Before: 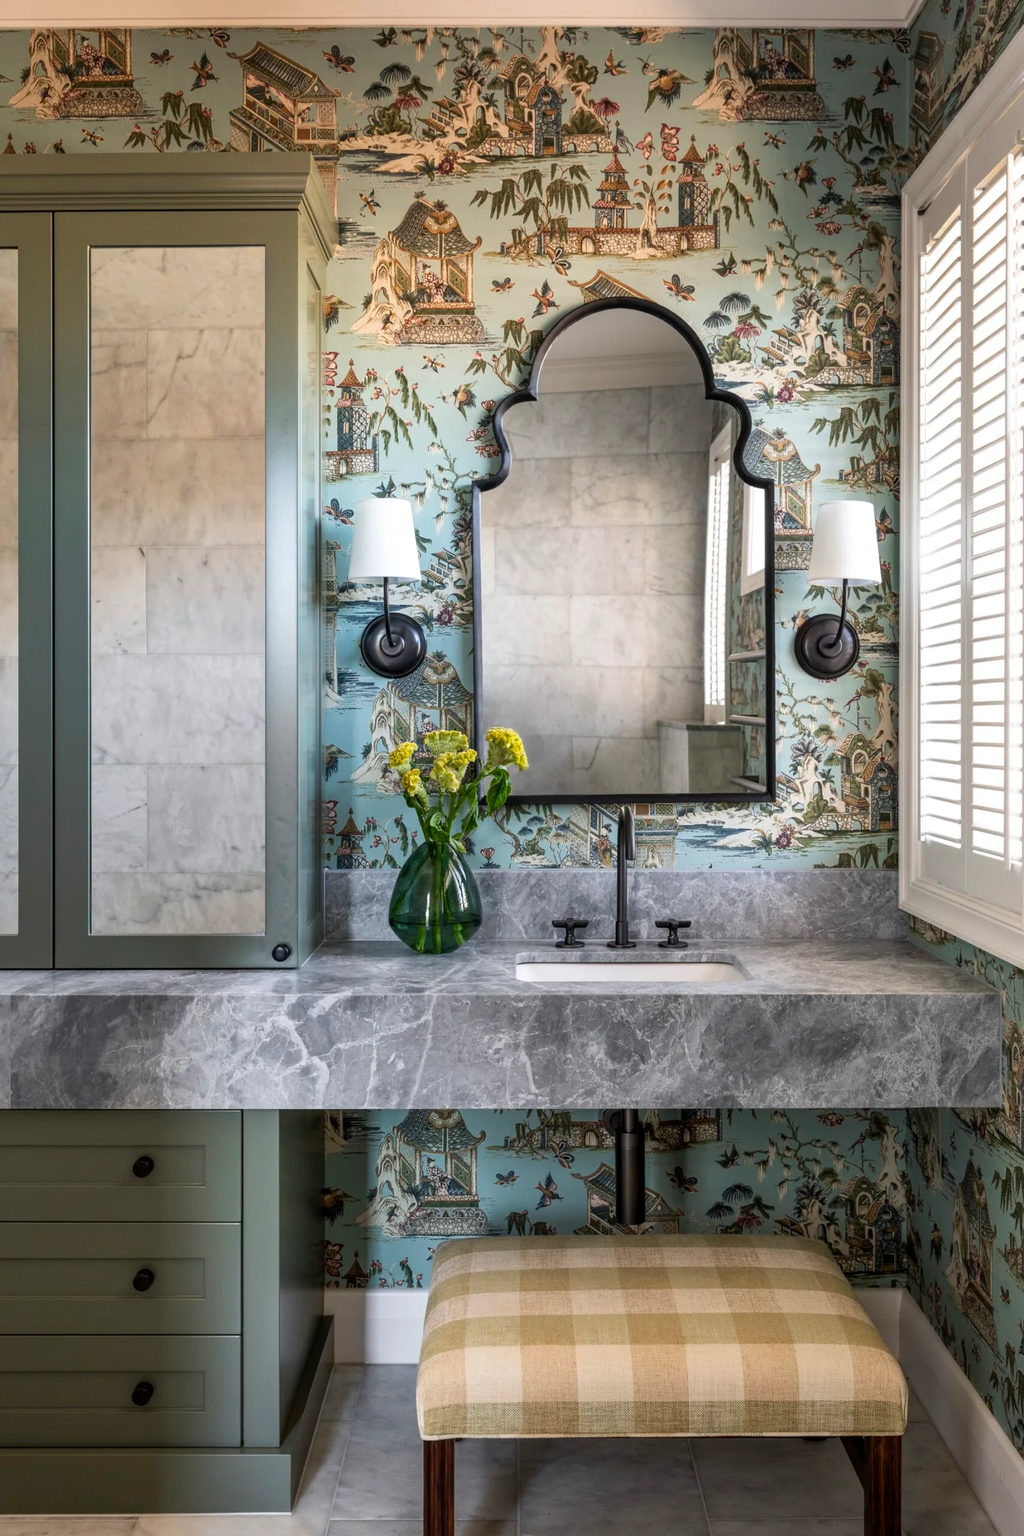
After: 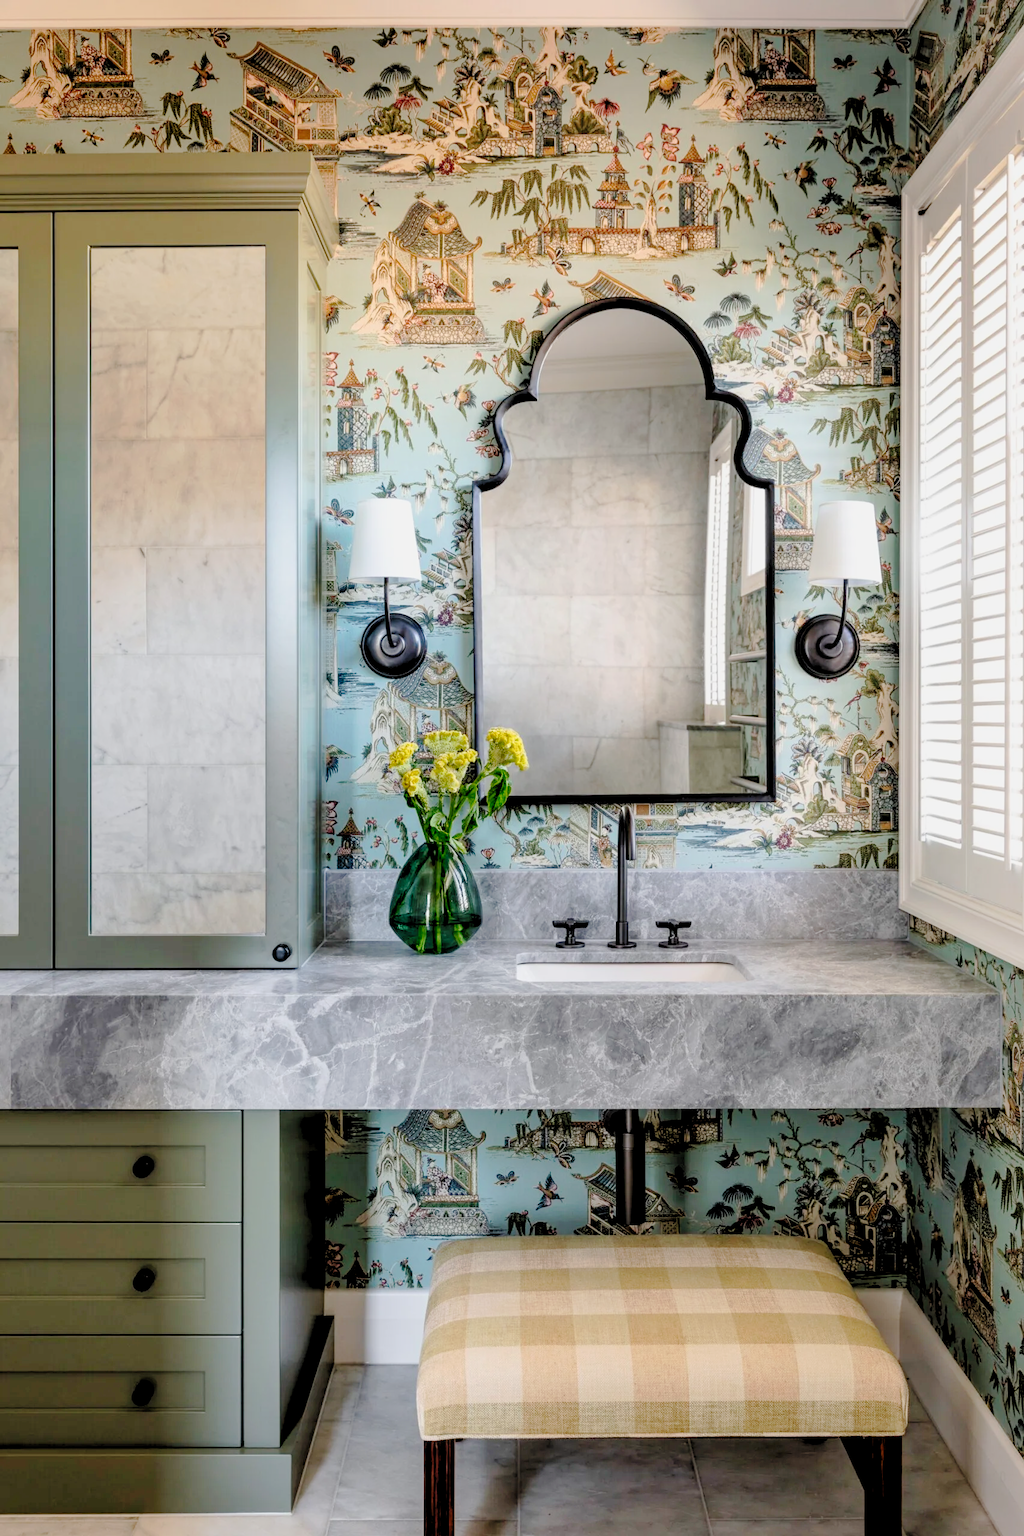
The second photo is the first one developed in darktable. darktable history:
rgb levels: preserve colors sum RGB, levels [[0.038, 0.433, 0.934], [0, 0.5, 1], [0, 0.5, 1]]
tone curve: curves: ch0 [(0, 0) (0.003, 0.002) (0.011, 0.008) (0.025, 0.016) (0.044, 0.026) (0.069, 0.04) (0.1, 0.061) (0.136, 0.104) (0.177, 0.15) (0.224, 0.22) (0.277, 0.307) (0.335, 0.399) (0.399, 0.492) (0.468, 0.575) (0.543, 0.638) (0.623, 0.701) (0.709, 0.778) (0.801, 0.85) (0.898, 0.934) (1, 1)], preserve colors none
